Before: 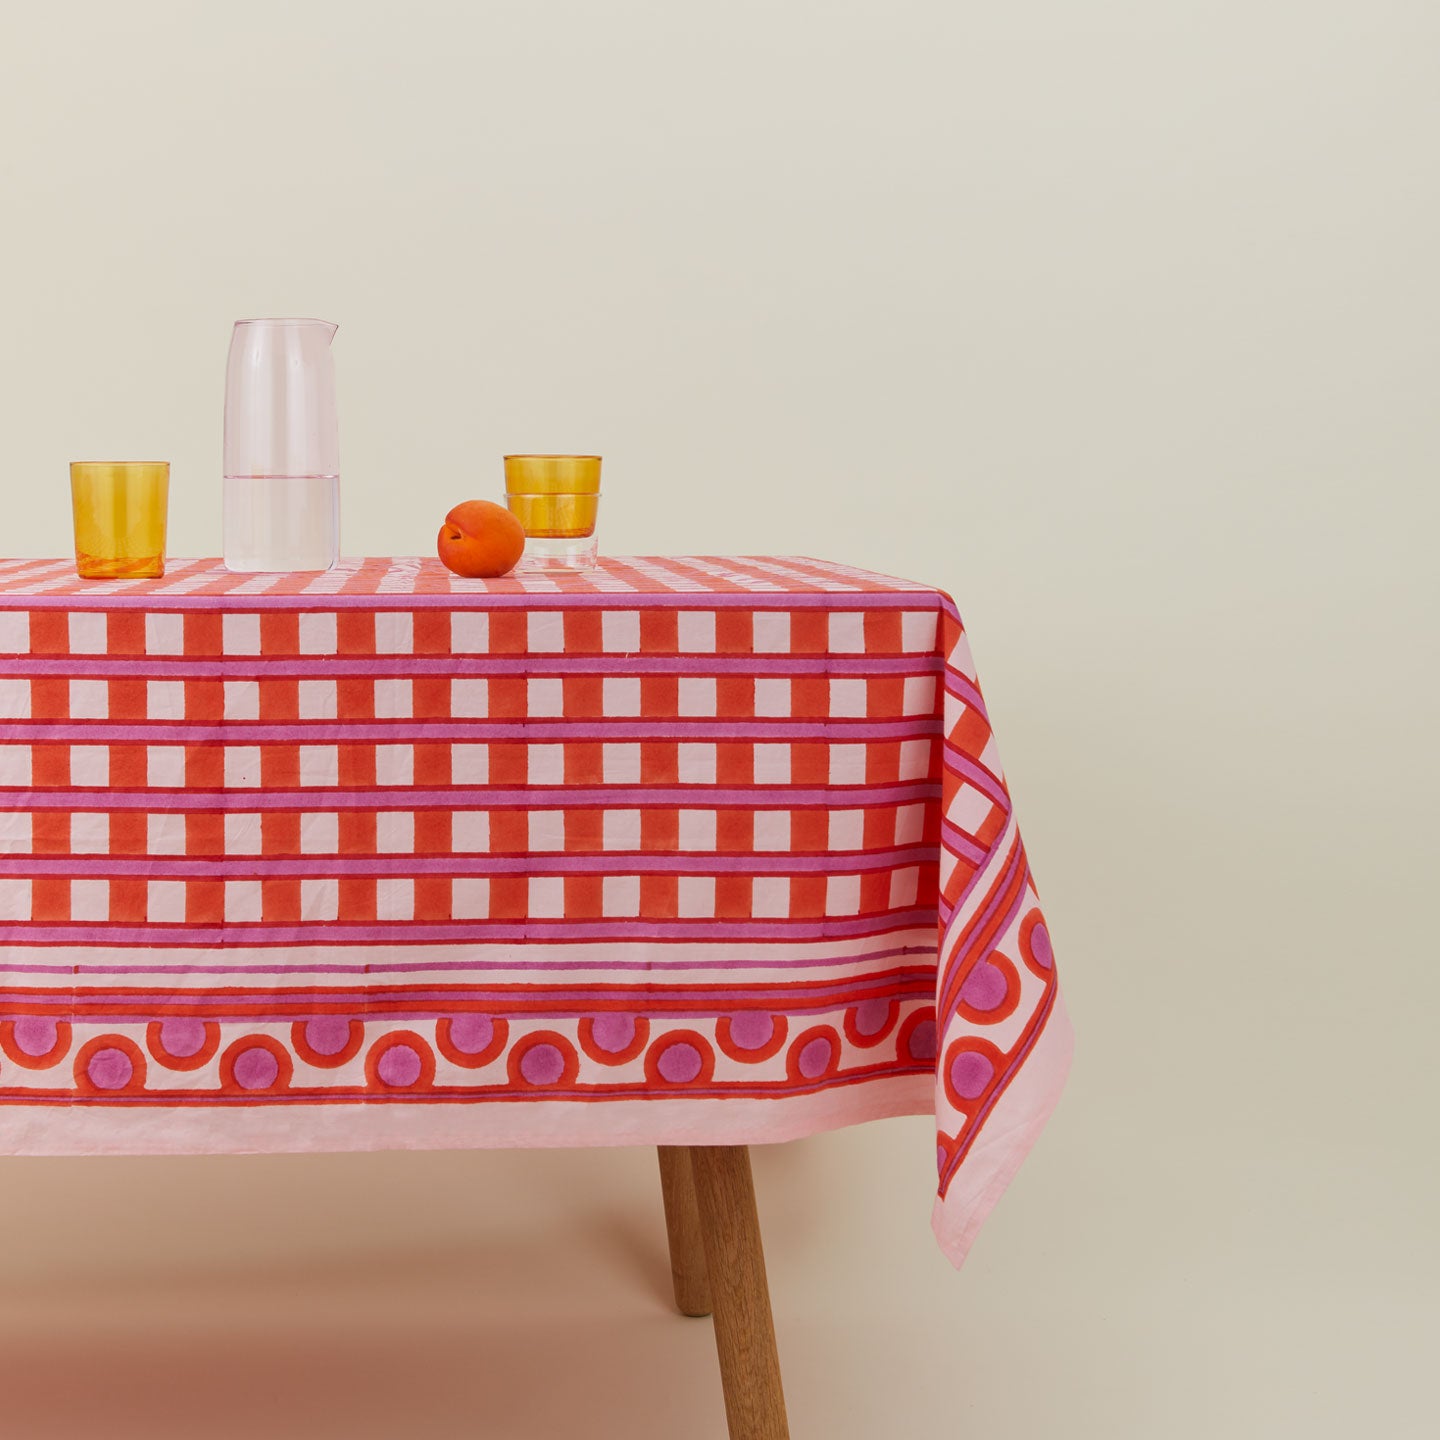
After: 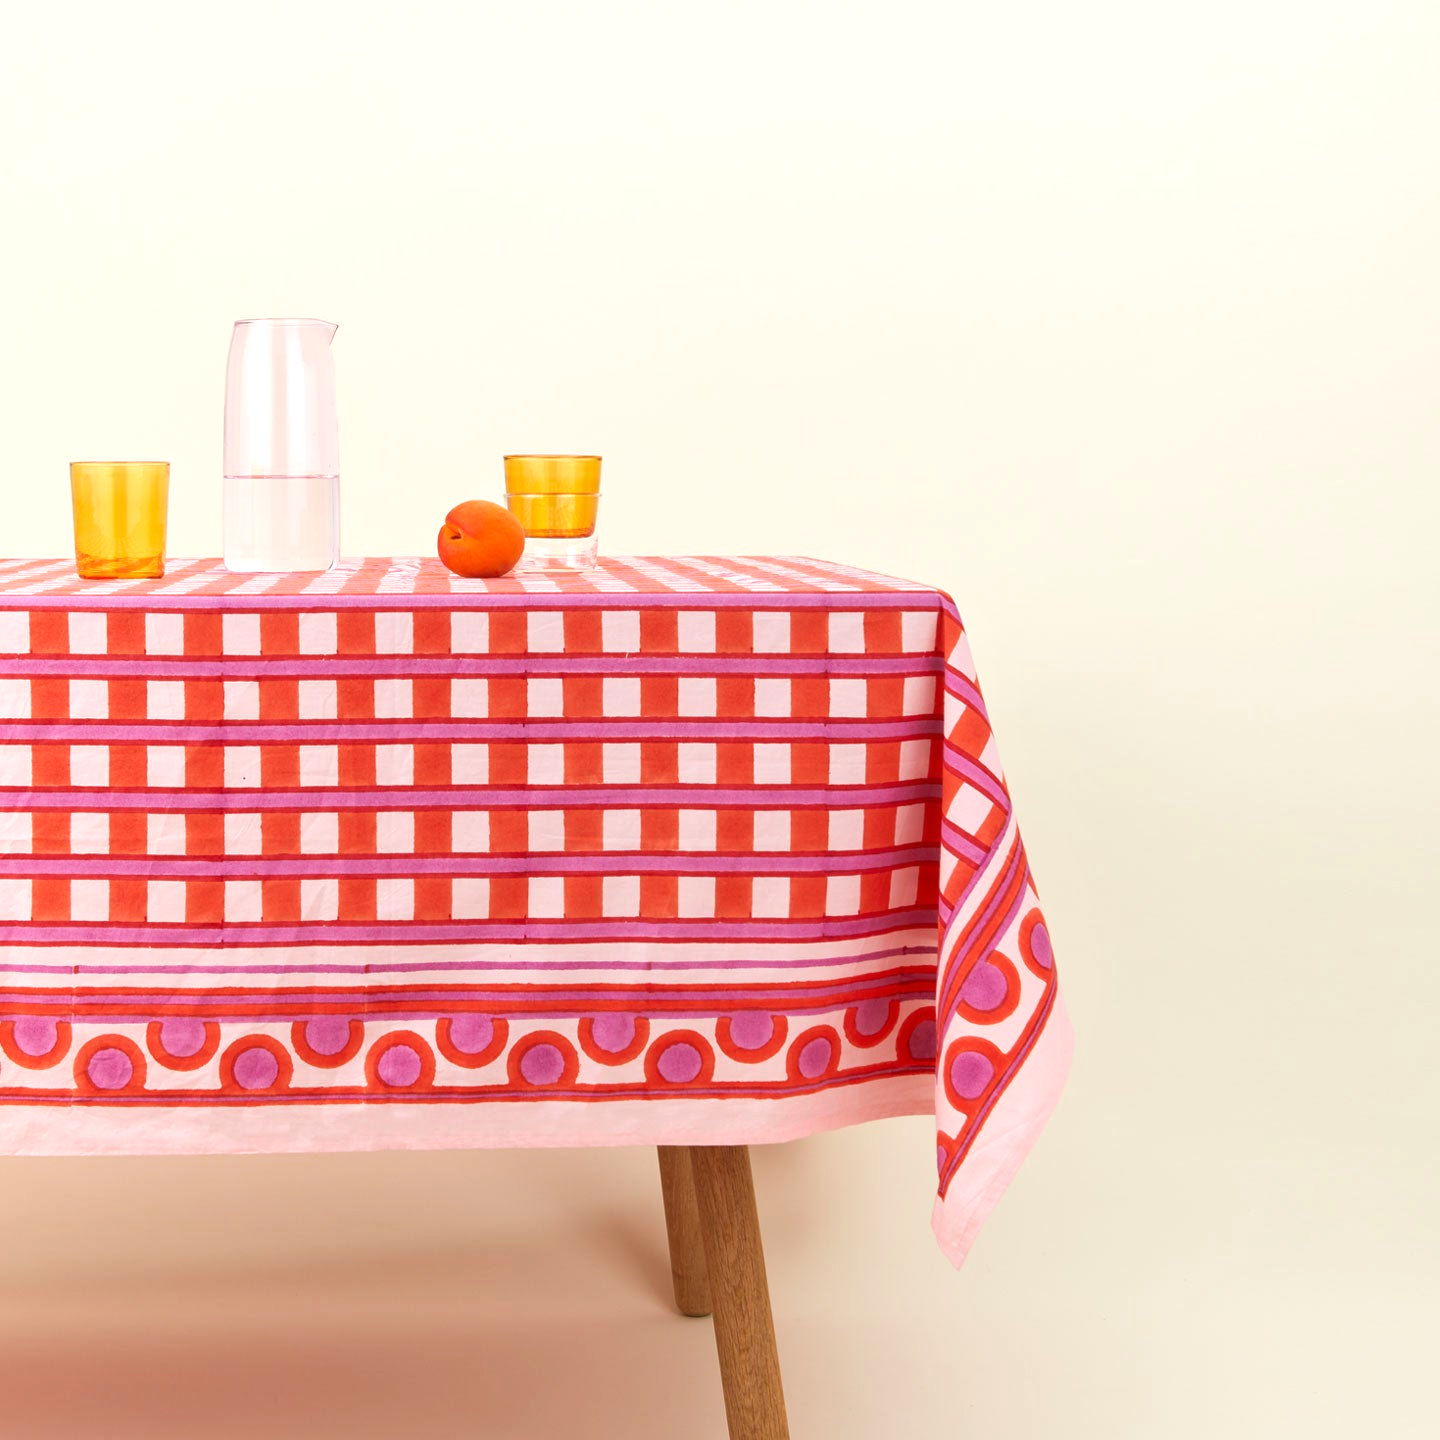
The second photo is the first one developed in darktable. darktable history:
tone equalizer: mask exposure compensation -0.499 EV
exposure: exposure 0.61 EV, compensate exposure bias true, compensate highlight preservation false
